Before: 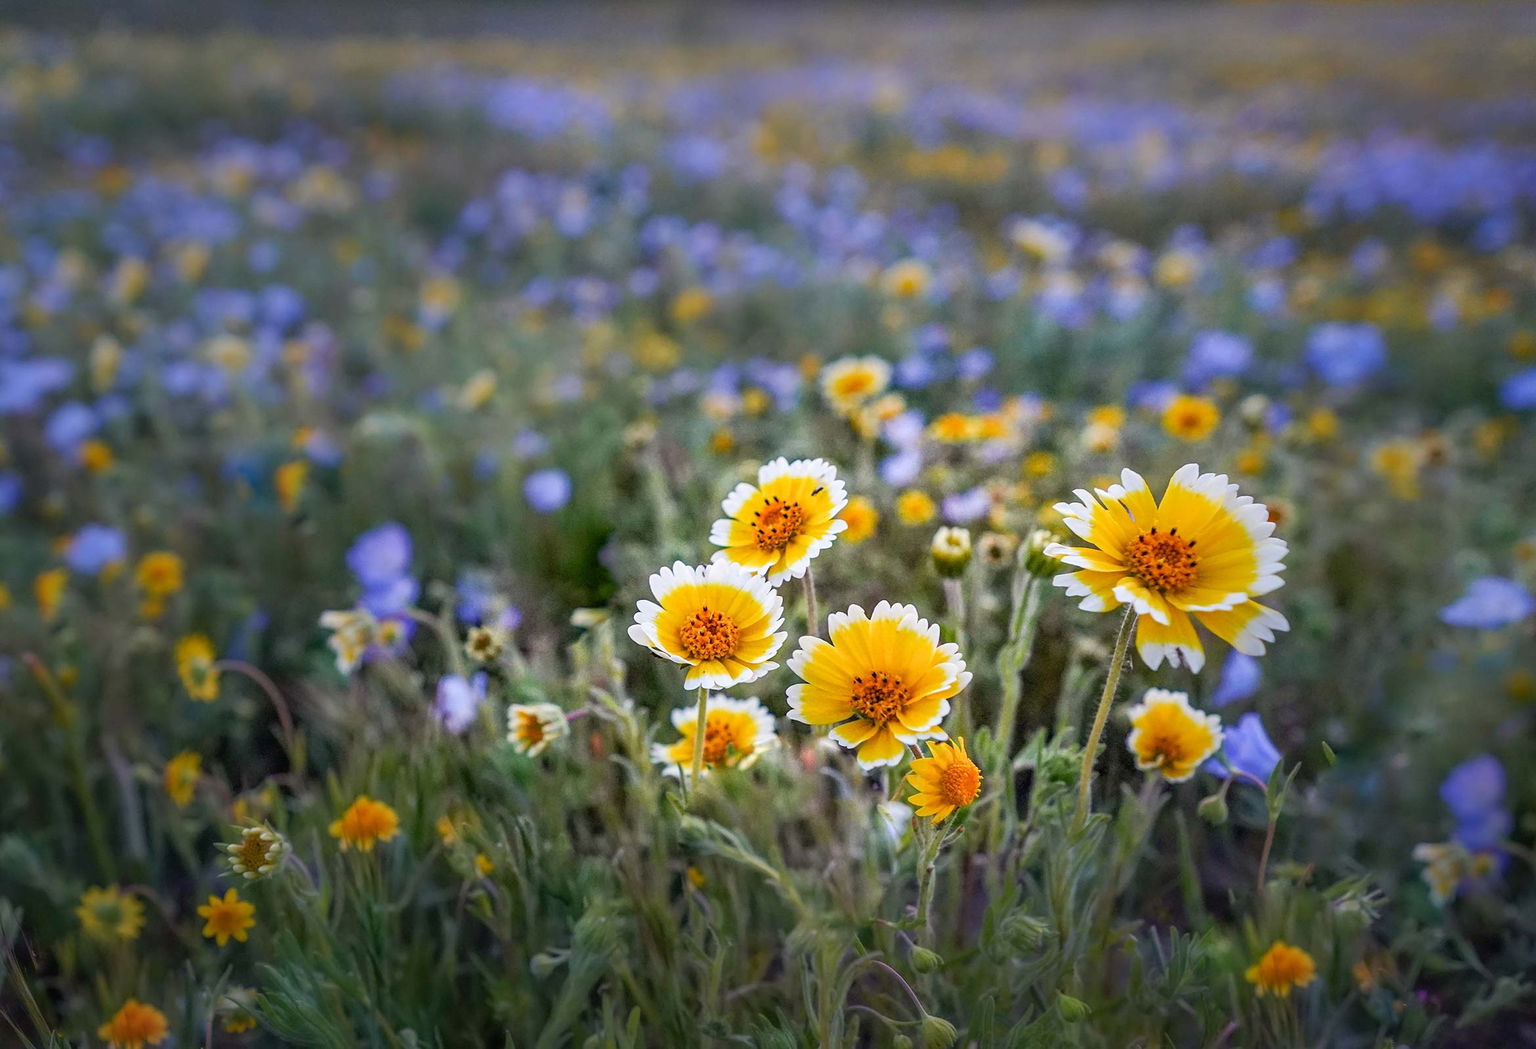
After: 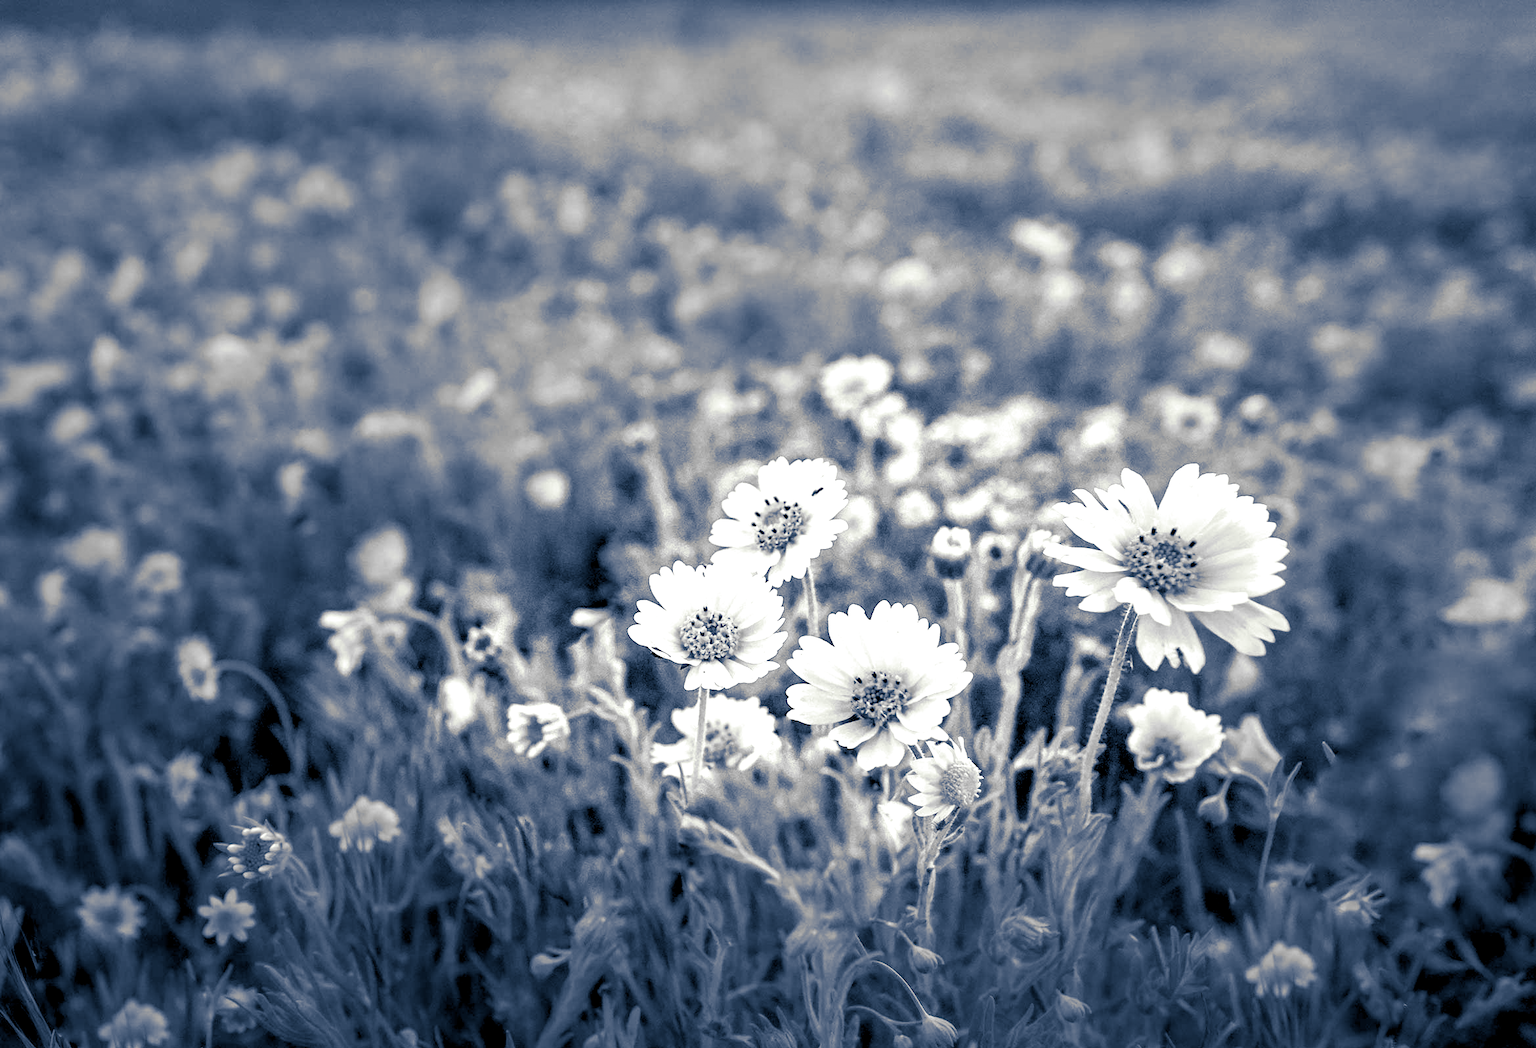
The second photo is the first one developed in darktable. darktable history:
color correction: saturation 1.1
exposure: black level correction 0.01, exposure 1 EV, compensate highlight preservation false
monochrome: a 32, b 64, size 2.3, highlights 1
split-toning: shadows › hue 226.8°, shadows › saturation 0.84
